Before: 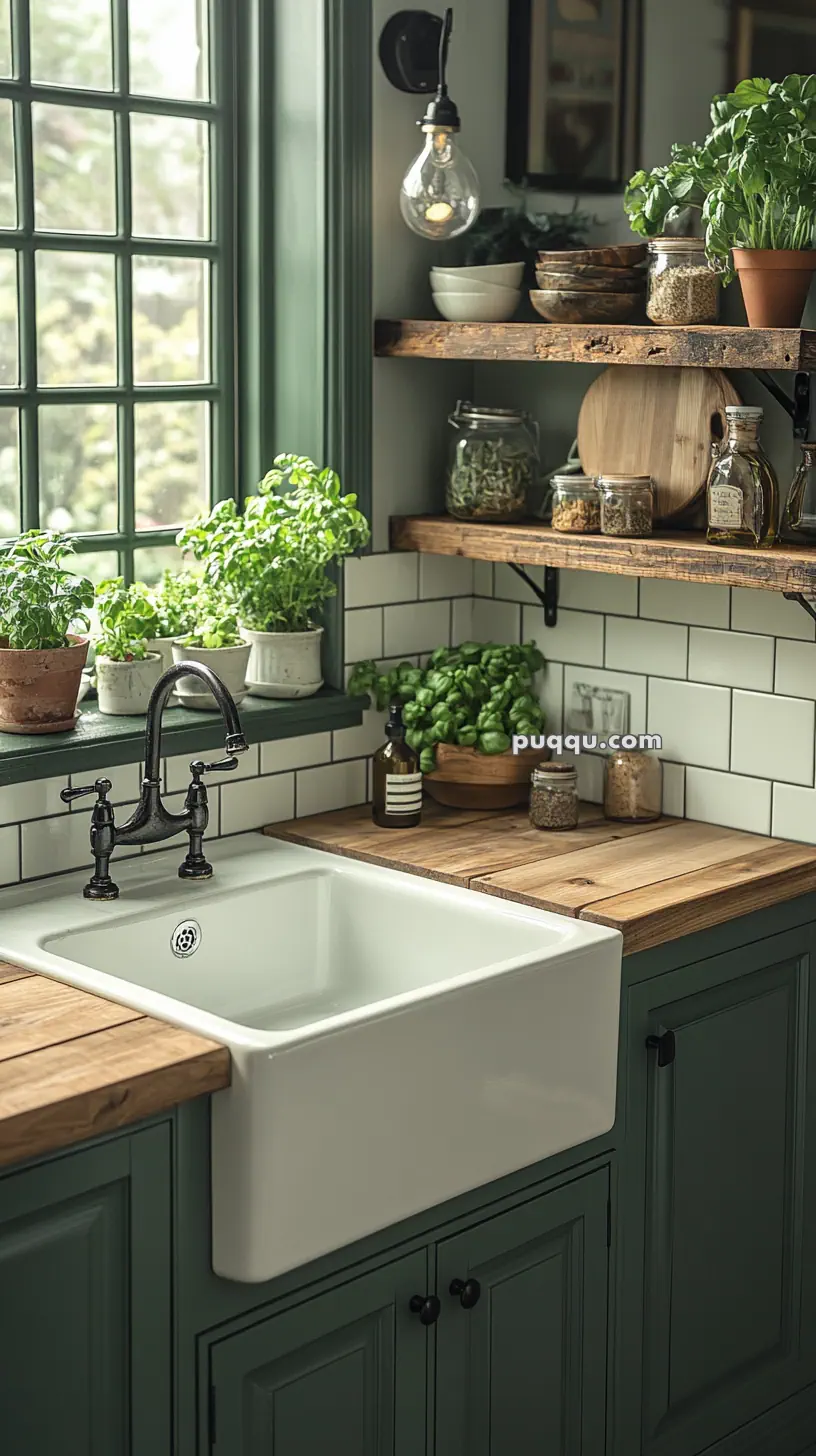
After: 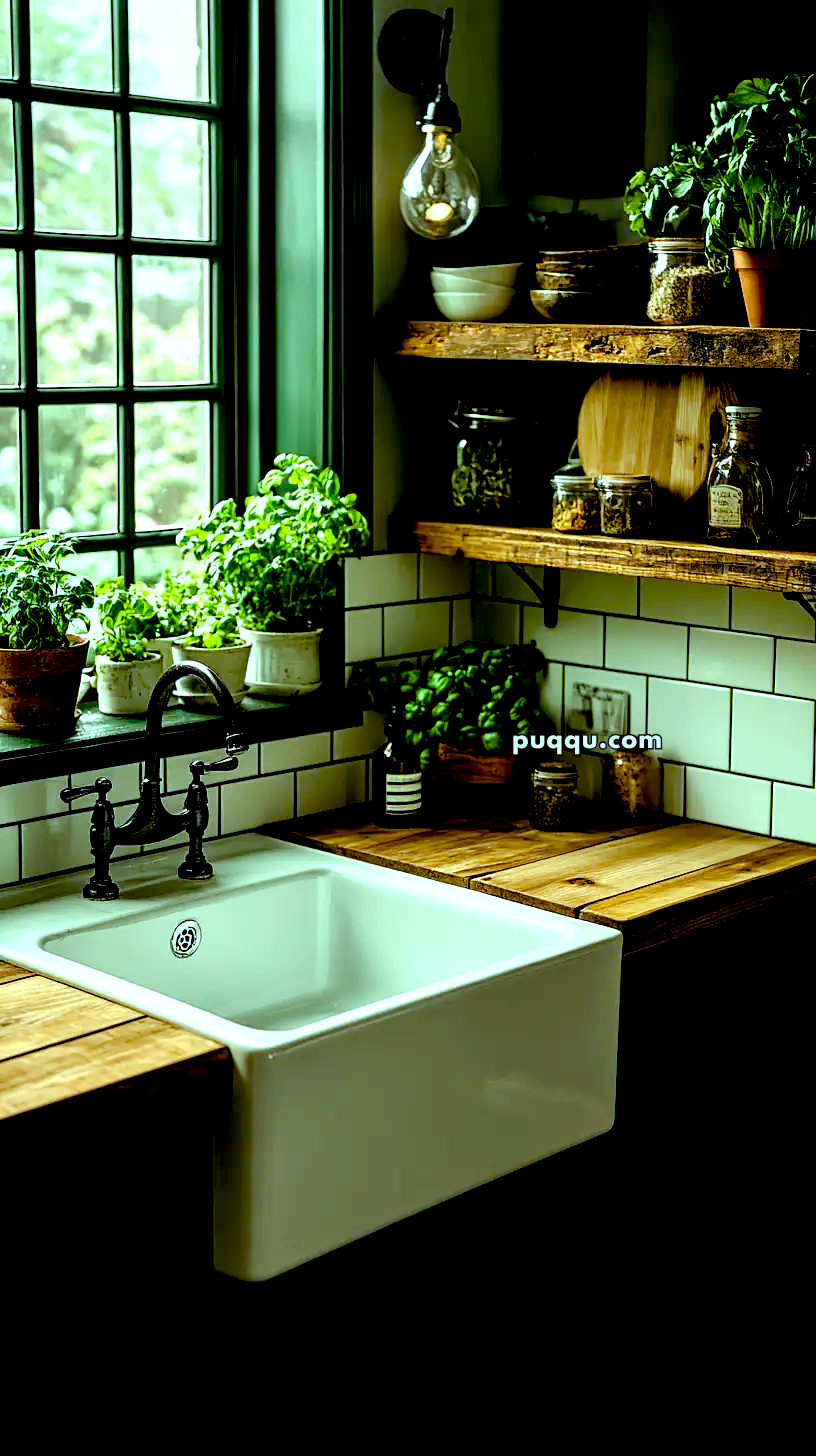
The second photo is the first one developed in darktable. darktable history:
color balance rgb: highlights gain › chroma 4.014%, highlights gain › hue 201.04°, linear chroma grading › global chroma 15.07%, perceptual saturation grading › global saturation 34.573%, perceptual saturation grading › highlights -29.827%, perceptual saturation grading › shadows 35.74%, perceptual brilliance grading › highlights 15.851%, perceptual brilliance grading › mid-tones 6.121%, perceptual brilliance grading › shadows -15.544%
exposure: black level correction 0.098, exposure -0.086 EV, compensate exposure bias true, compensate highlight preservation false
